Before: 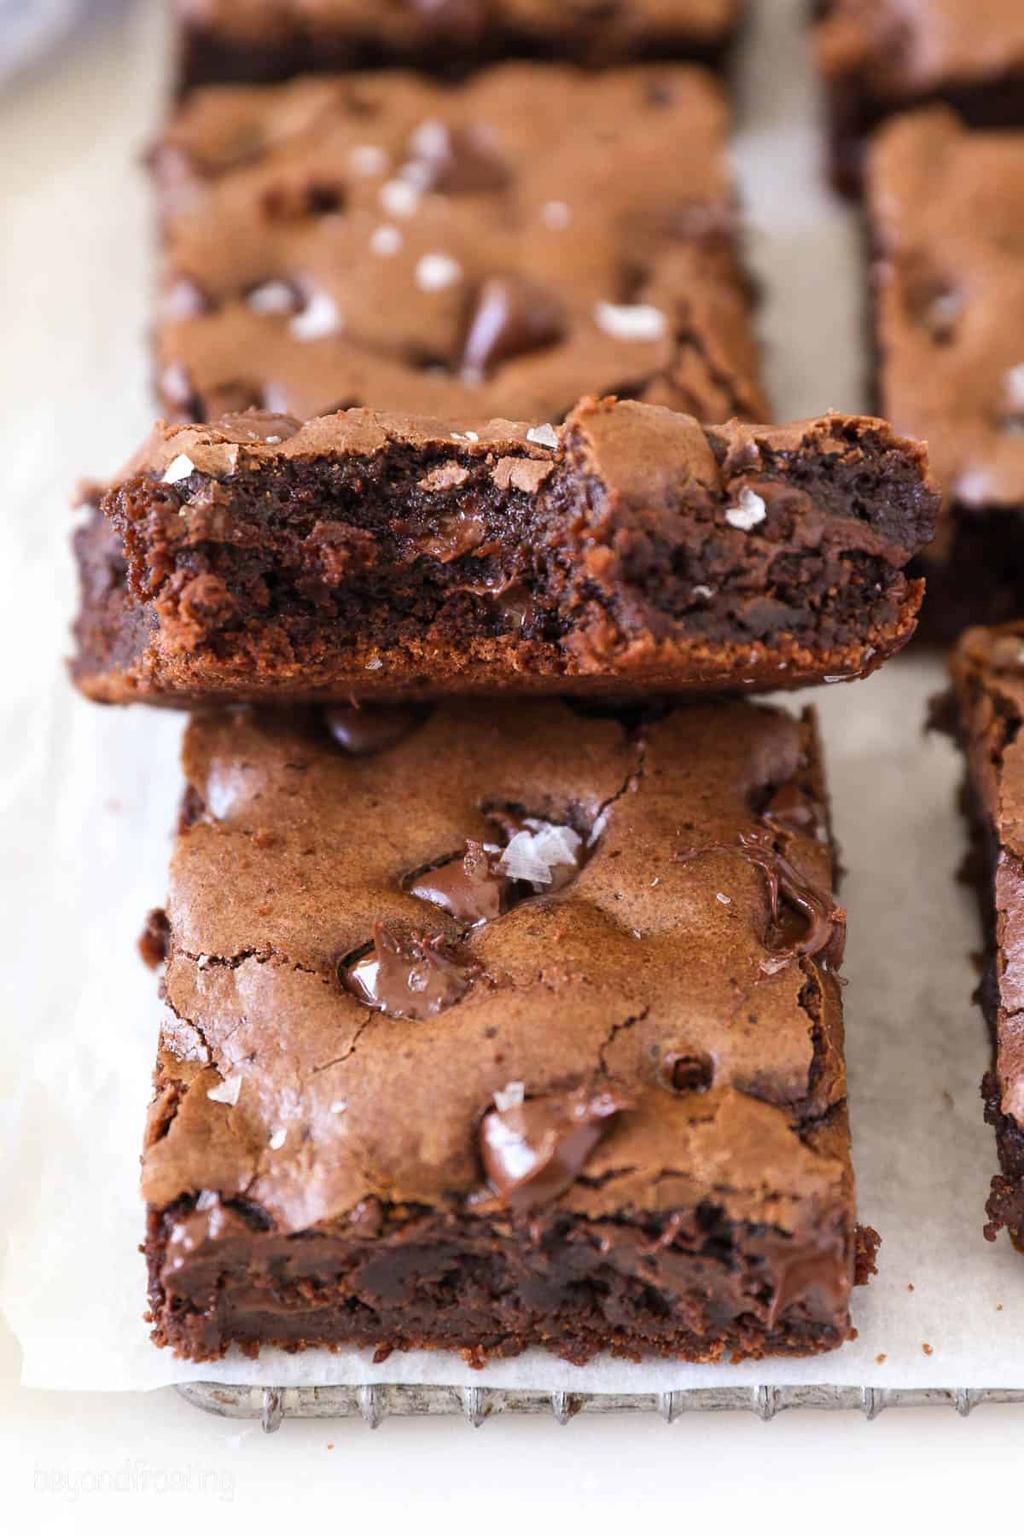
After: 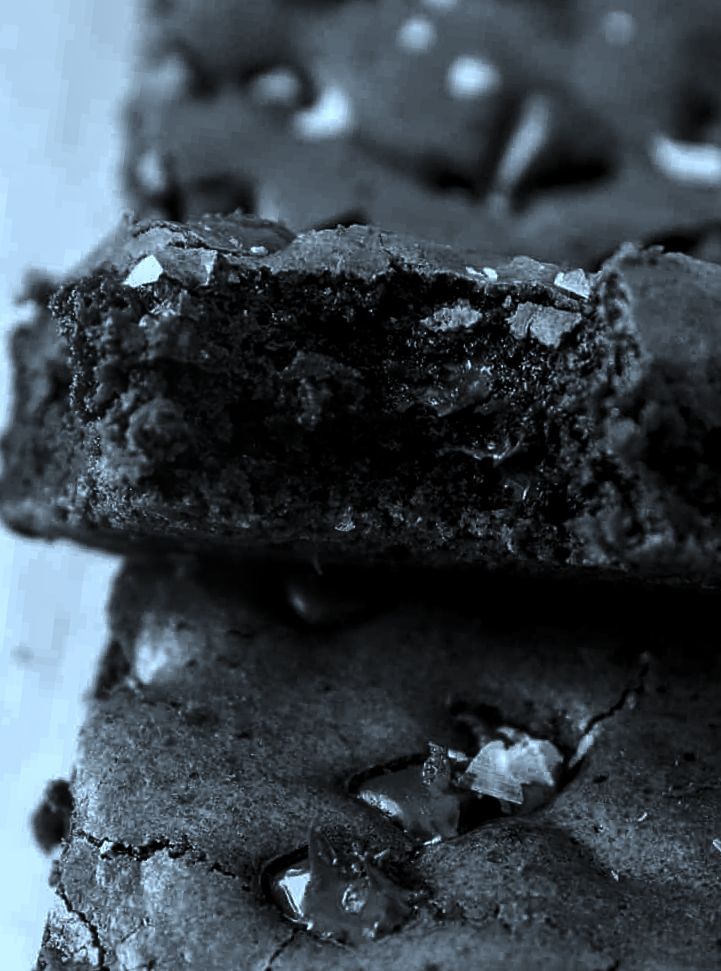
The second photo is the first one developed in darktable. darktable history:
color correction: highlights a* -8.76, highlights b* -22.83
color balance rgb: highlights gain › chroma 1.01%, highlights gain › hue 54.06°, perceptual saturation grading › global saturation 29.799%
contrast brightness saturation: contrast -0.035, brightness -0.594, saturation -0.996
crop and rotate: angle -6.66°, left 2.171%, top 6.899%, right 27.642%, bottom 30.124%
sharpen: amount 0.203
local contrast: on, module defaults
